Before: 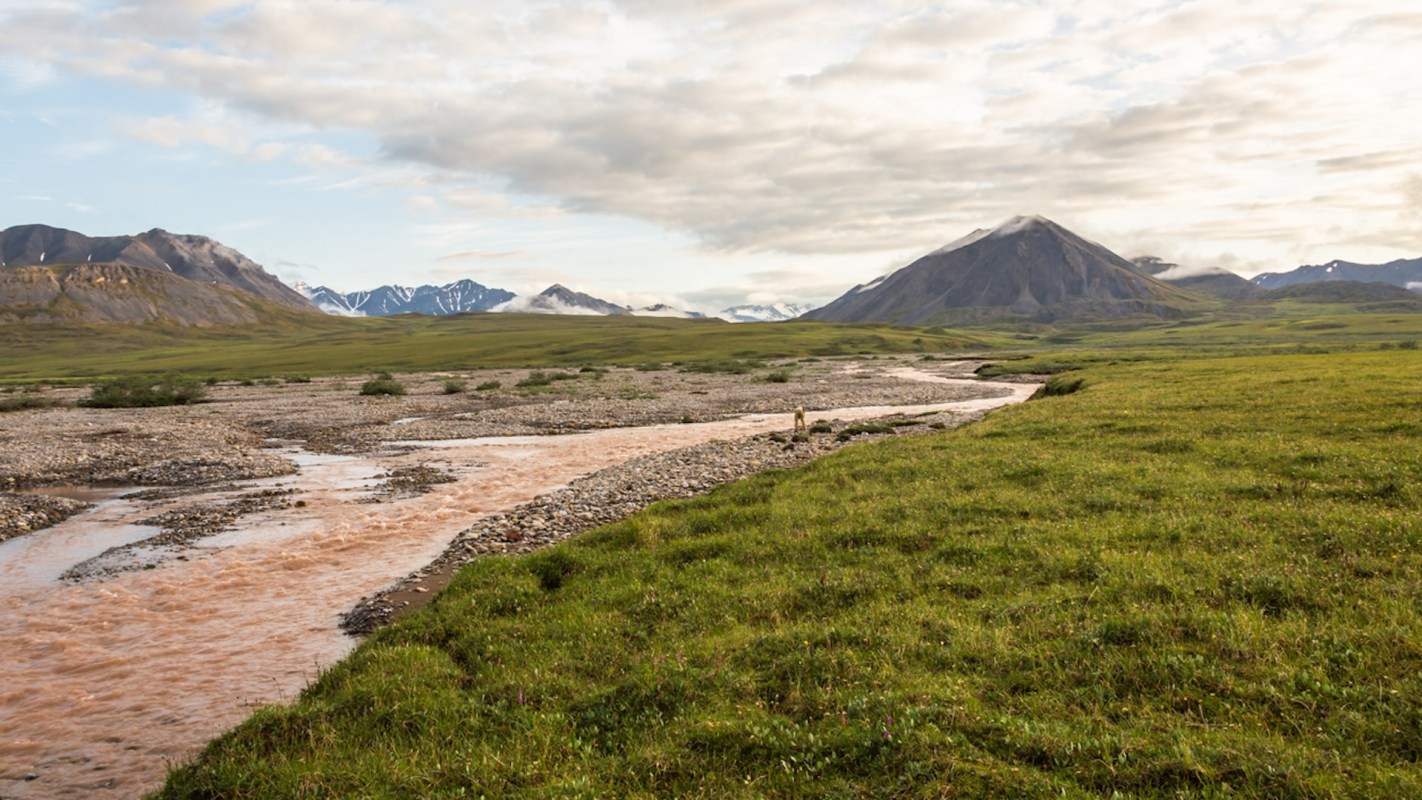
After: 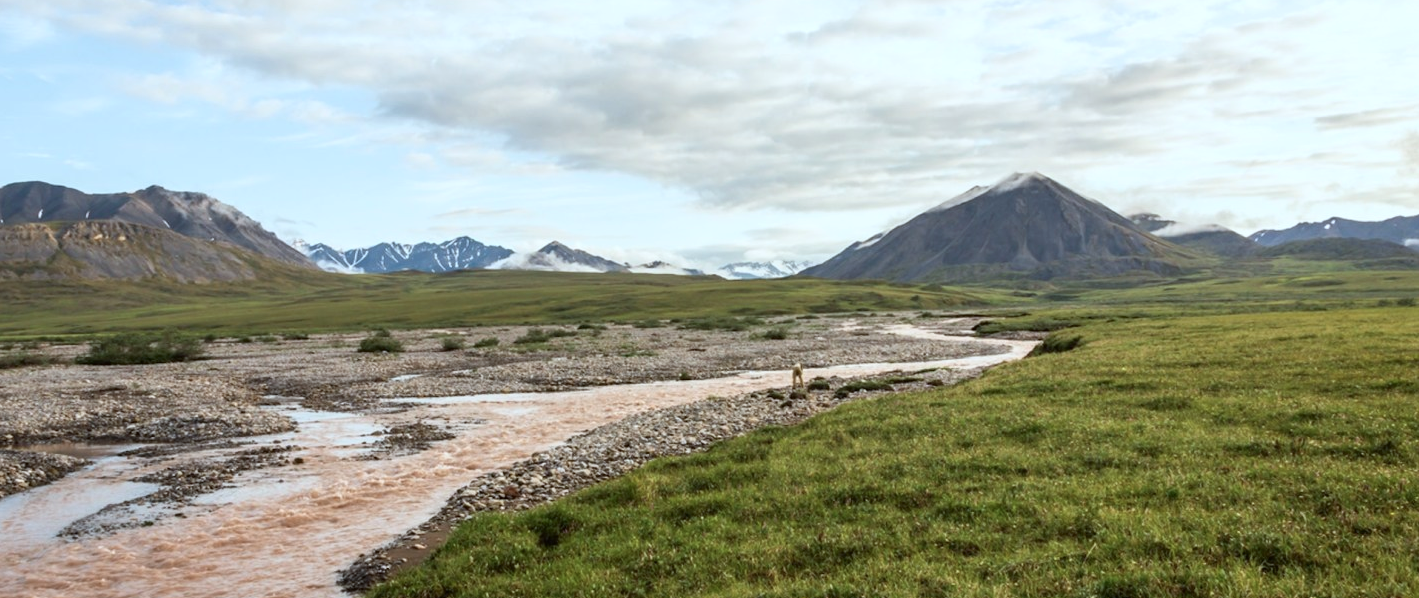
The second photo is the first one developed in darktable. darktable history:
color calibration: illuminant Planckian (black body), x 0.368, y 0.36, temperature 4277.12 K, gamut compression 2.98
crop: left 0.201%, top 5.493%, bottom 19.728%
tone curve: curves: ch0 [(0, 0) (0.003, 0.01) (0.011, 0.015) (0.025, 0.023) (0.044, 0.037) (0.069, 0.055) (0.1, 0.08) (0.136, 0.114) (0.177, 0.155) (0.224, 0.201) (0.277, 0.254) (0.335, 0.319) (0.399, 0.387) (0.468, 0.459) (0.543, 0.544) (0.623, 0.634) (0.709, 0.731) (0.801, 0.827) (0.898, 0.921) (1, 1)], color space Lab, independent channels, preserve colors none
